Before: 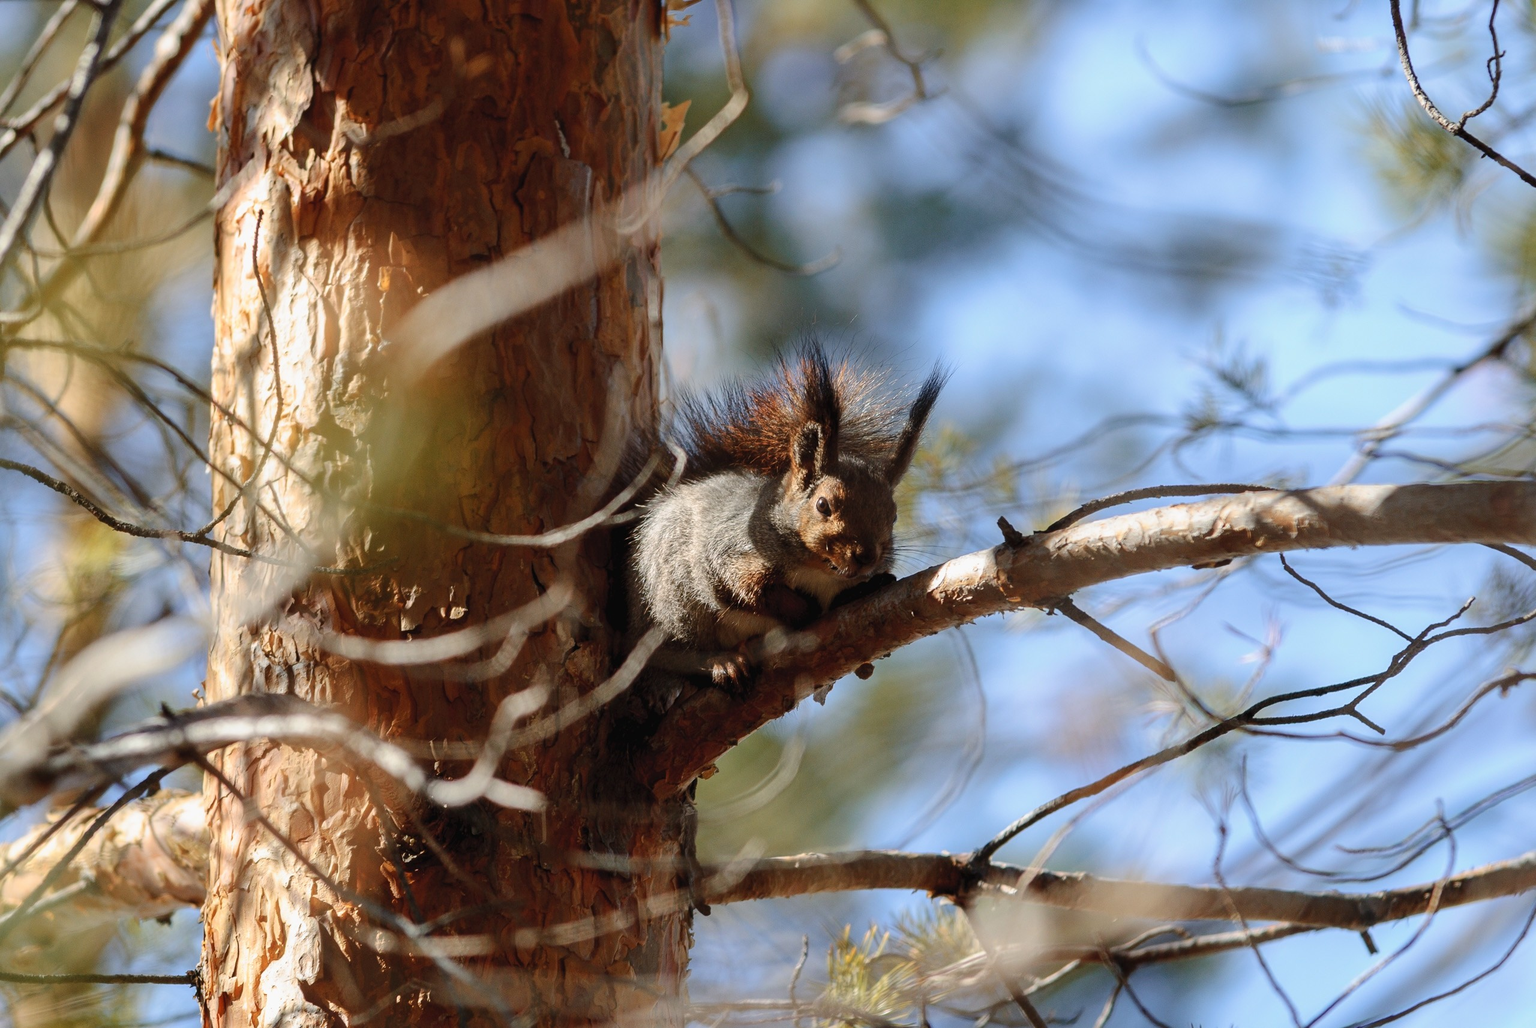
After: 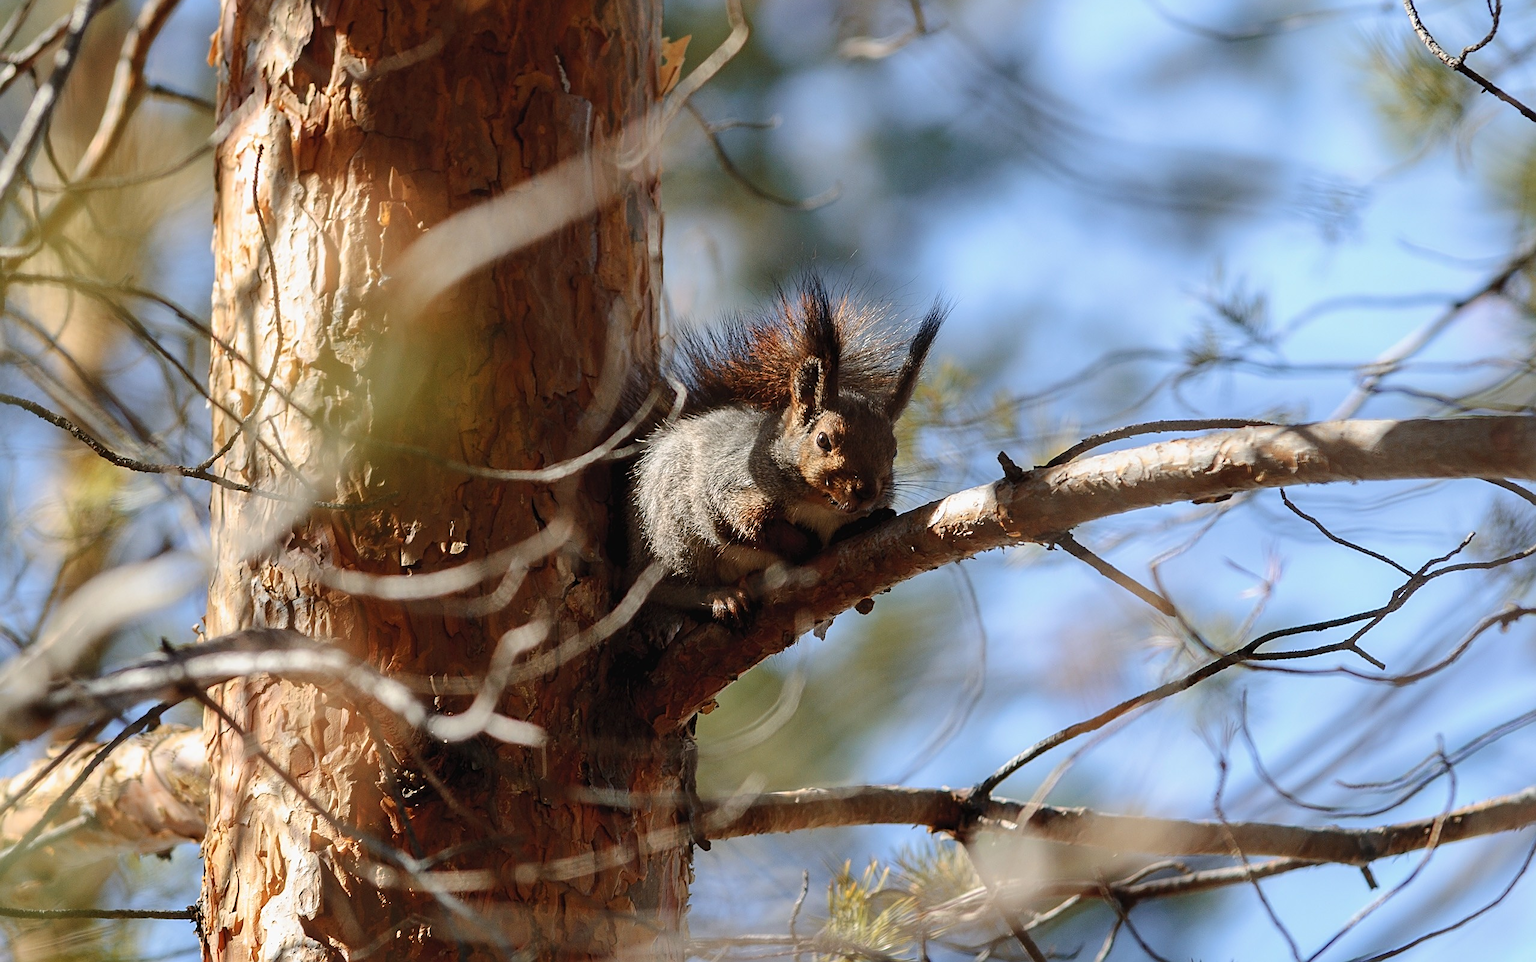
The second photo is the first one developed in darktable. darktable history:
crop and rotate: top 6.359%
sharpen: on, module defaults
